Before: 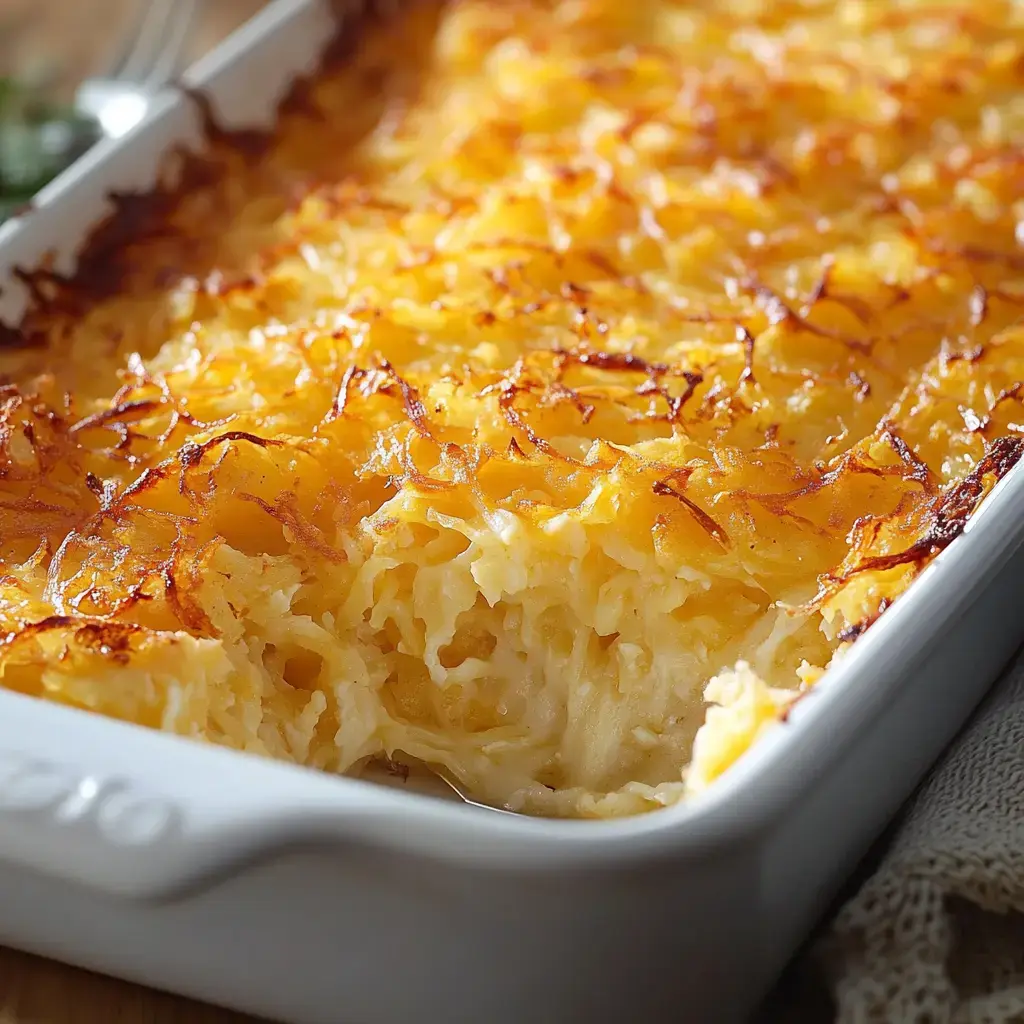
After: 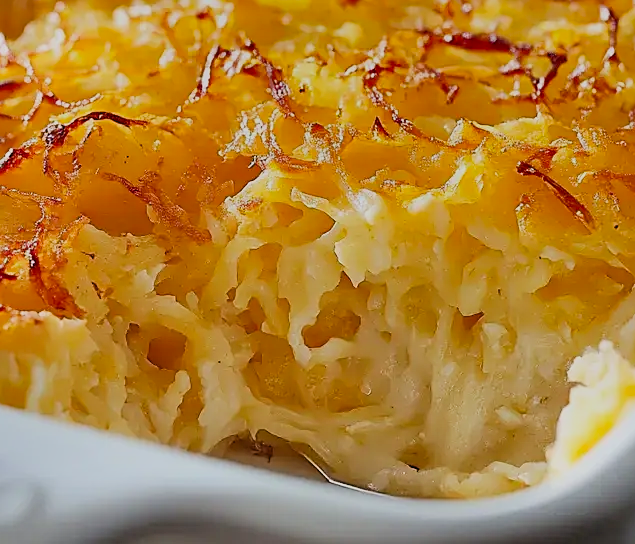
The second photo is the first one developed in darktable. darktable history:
crop: left 13.312%, top 31.28%, right 24.627%, bottom 15.582%
filmic rgb: black relative exposure -6.98 EV, white relative exposure 5.63 EV, hardness 2.86
shadows and highlights: shadows 24.5, highlights -78.15, soften with gaussian
tone equalizer: -8 EV 0.25 EV, -7 EV 0.417 EV, -6 EV 0.417 EV, -5 EV 0.25 EV, -3 EV -0.25 EV, -2 EV -0.417 EV, -1 EV -0.417 EV, +0 EV -0.25 EV, edges refinement/feathering 500, mask exposure compensation -1.57 EV, preserve details guided filter
sharpen: on, module defaults
contrast brightness saturation: contrast 0.2, brightness 0.16, saturation 0.22
